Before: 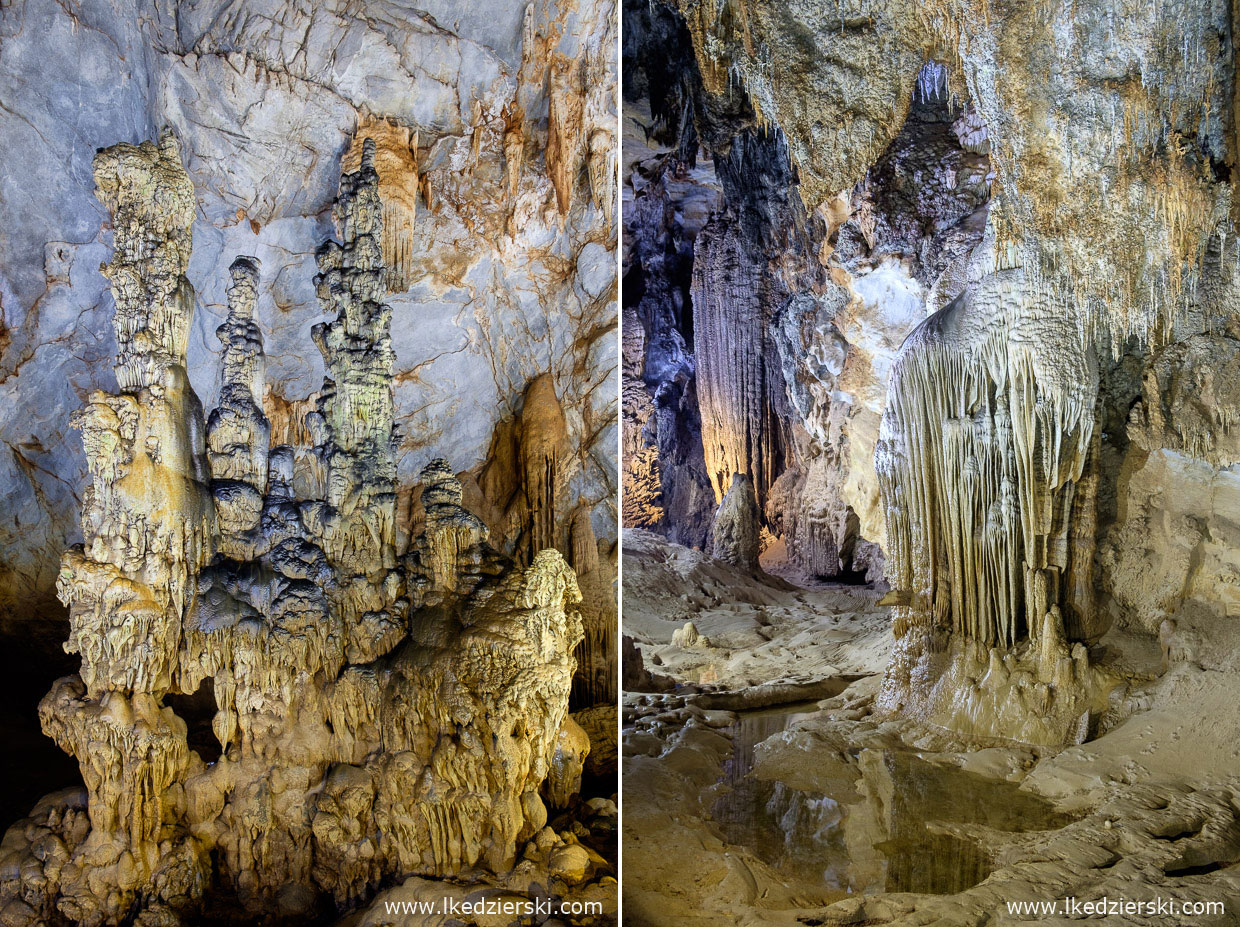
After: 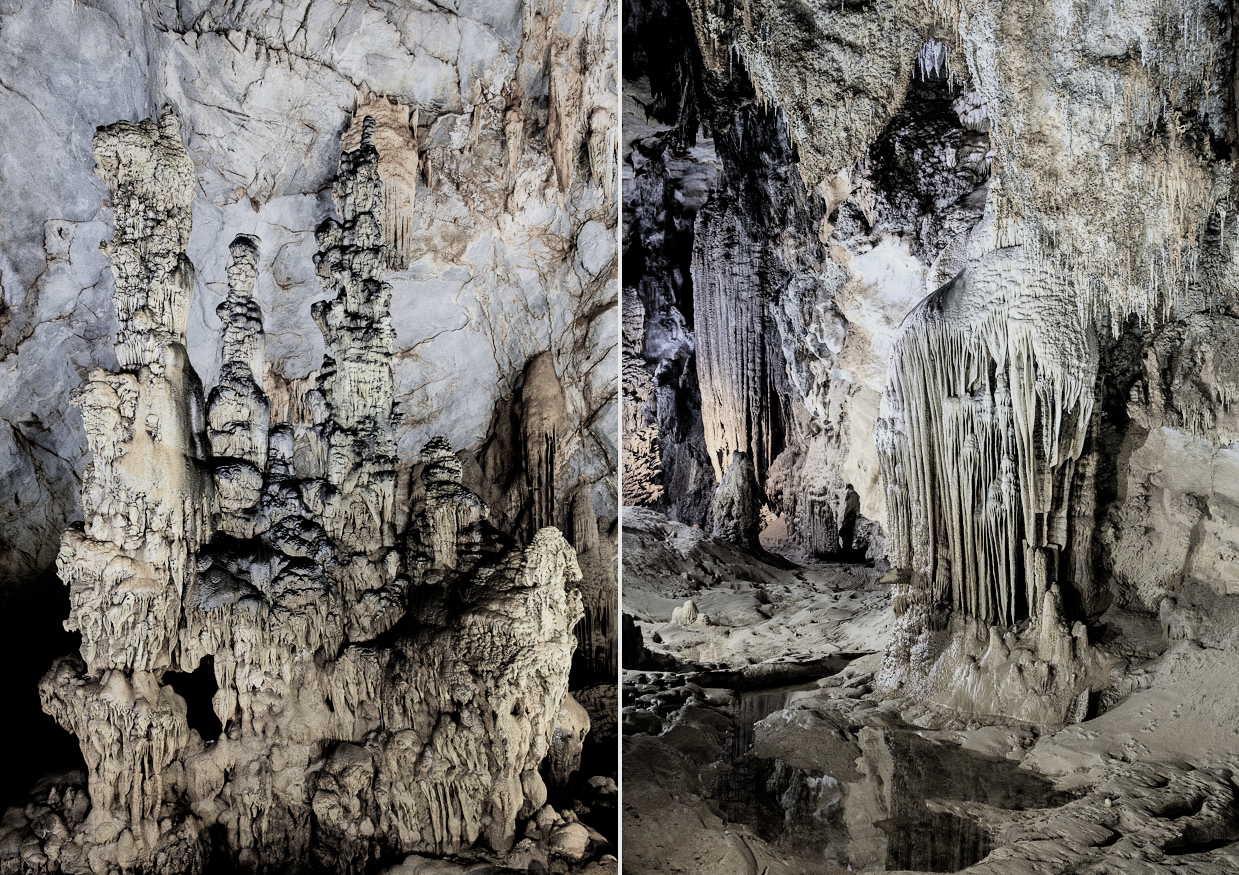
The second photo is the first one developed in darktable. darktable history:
filmic rgb: black relative exposure -5.12 EV, white relative exposure 3.95 EV, hardness 2.89, contrast 1.404, highlights saturation mix -28.92%, color science v4 (2020)
crop and rotate: top 2.546%, bottom 3.062%
